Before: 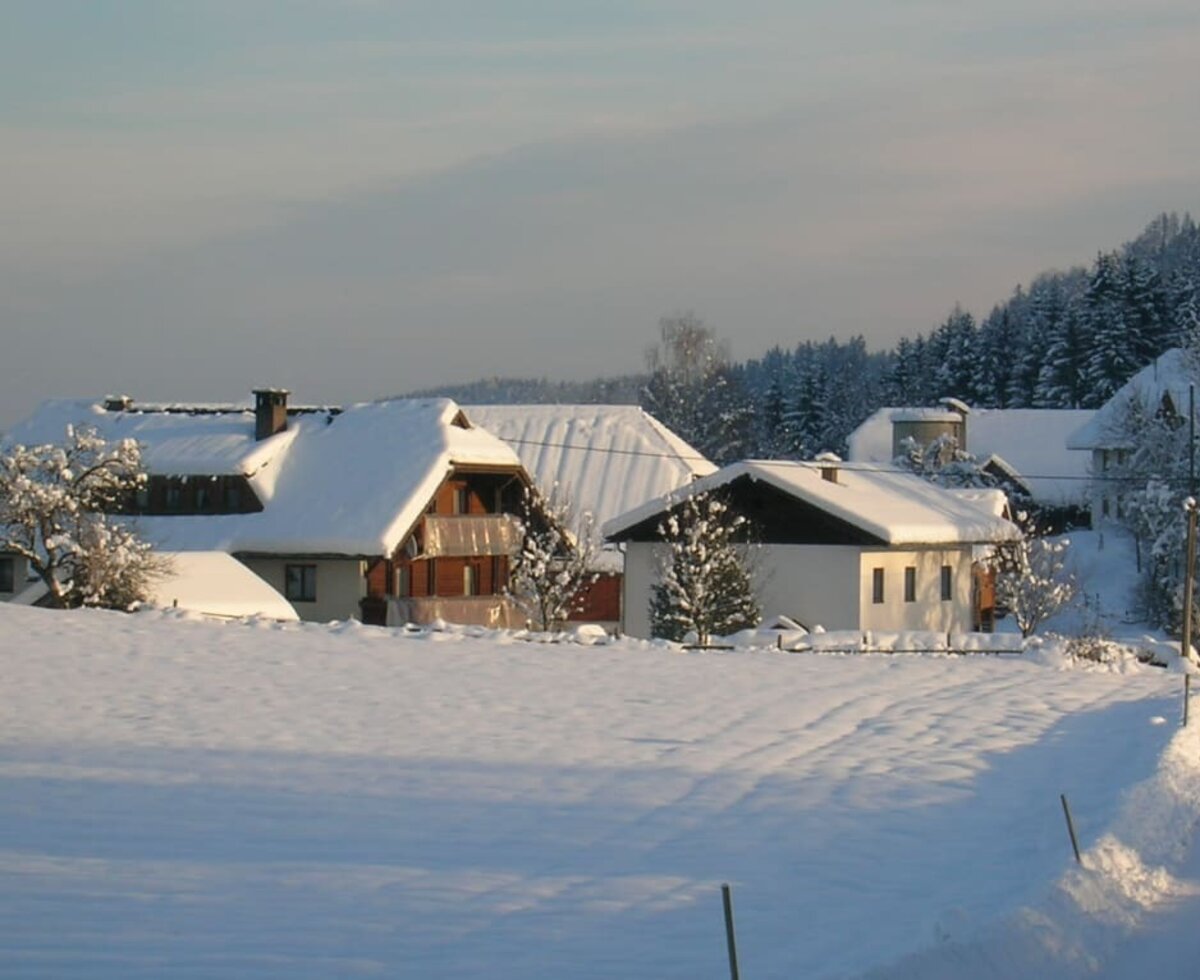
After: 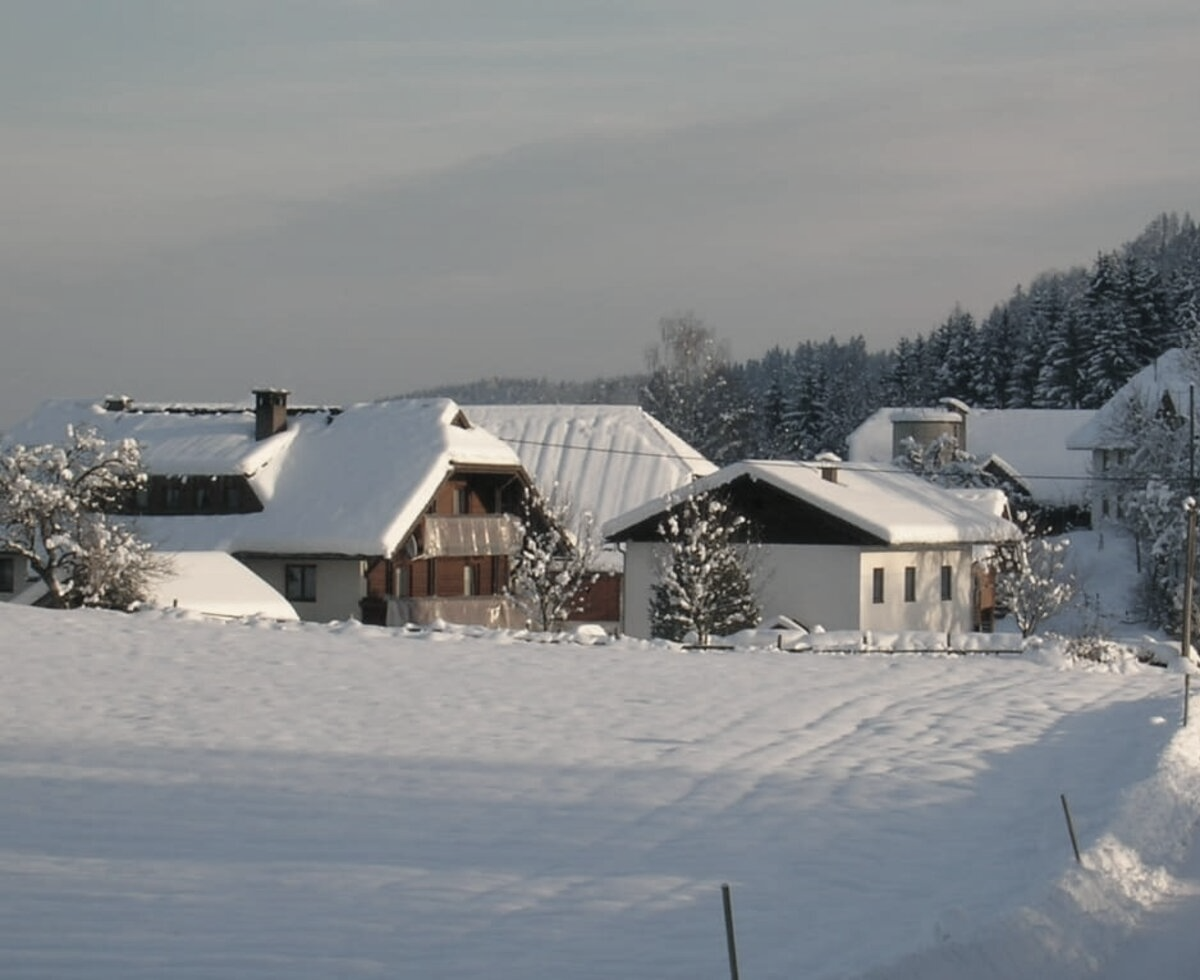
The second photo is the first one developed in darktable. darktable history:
shadows and highlights: shadows 49, highlights -41, soften with gaussian
color correction: saturation 0.5
